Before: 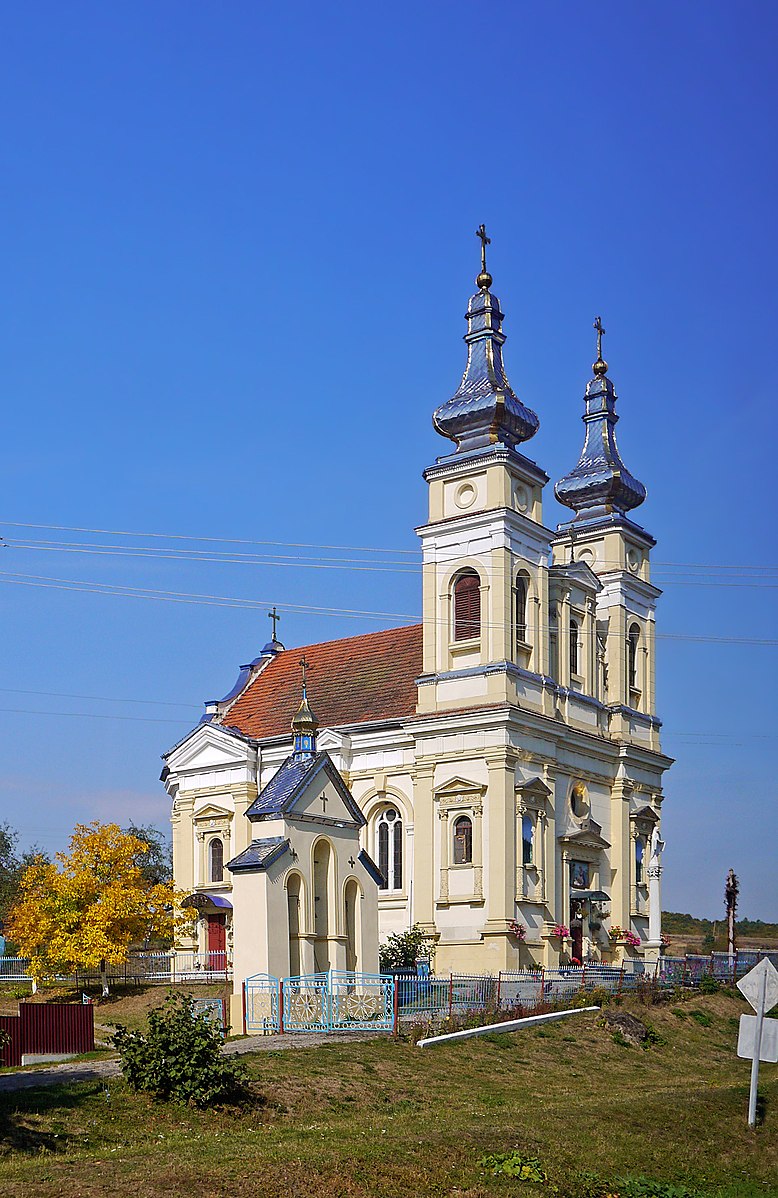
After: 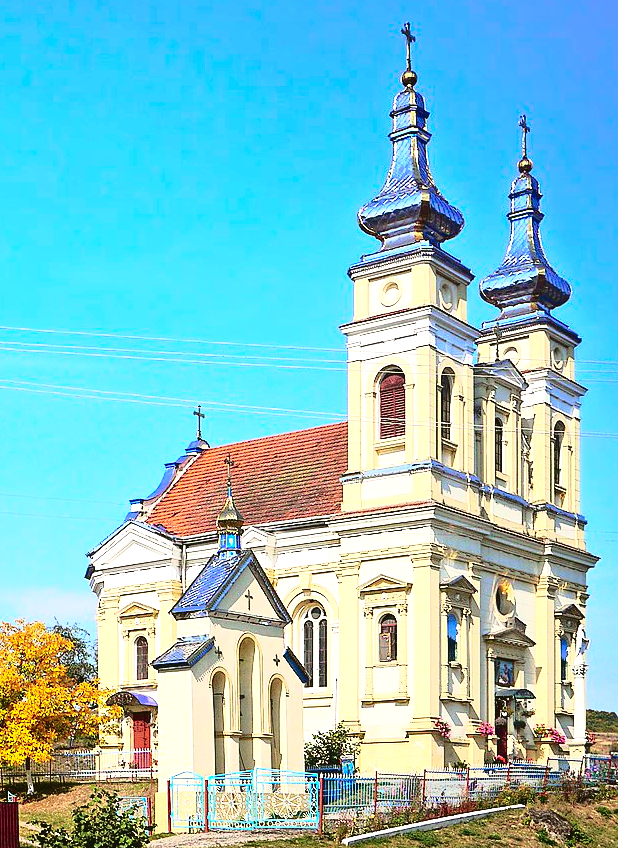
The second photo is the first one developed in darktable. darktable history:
contrast brightness saturation: contrast 0.071, brightness 0.081, saturation 0.18
tone curve: curves: ch0 [(0, 0.039) (0.194, 0.159) (0.469, 0.544) (0.693, 0.77) (0.751, 0.871) (1, 1)]; ch1 [(0, 0) (0.508, 0.506) (0.547, 0.563) (0.592, 0.631) (0.715, 0.706) (1, 1)]; ch2 [(0, 0) (0.243, 0.175) (0.362, 0.301) (0.492, 0.515) (0.544, 0.557) (0.595, 0.612) (0.631, 0.641) (1, 1)], color space Lab, independent channels, preserve colors none
exposure: exposure 0.468 EV, compensate highlight preservation false
tone equalizer: -8 EV -0.447 EV, -7 EV -0.423 EV, -6 EV -0.341 EV, -5 EV -0.19 EV, -3 EV 0.19 EV, -2 EV 0.362 EV, -1 EV 0.382 EV, +0 EV 0.393 EV, edges refinement/feathering 500, mask exposure compensation -1.57 EV, preserve details no
crop: left 9.708%, top 16.89%, right 10.841%, bottom 12.32%
